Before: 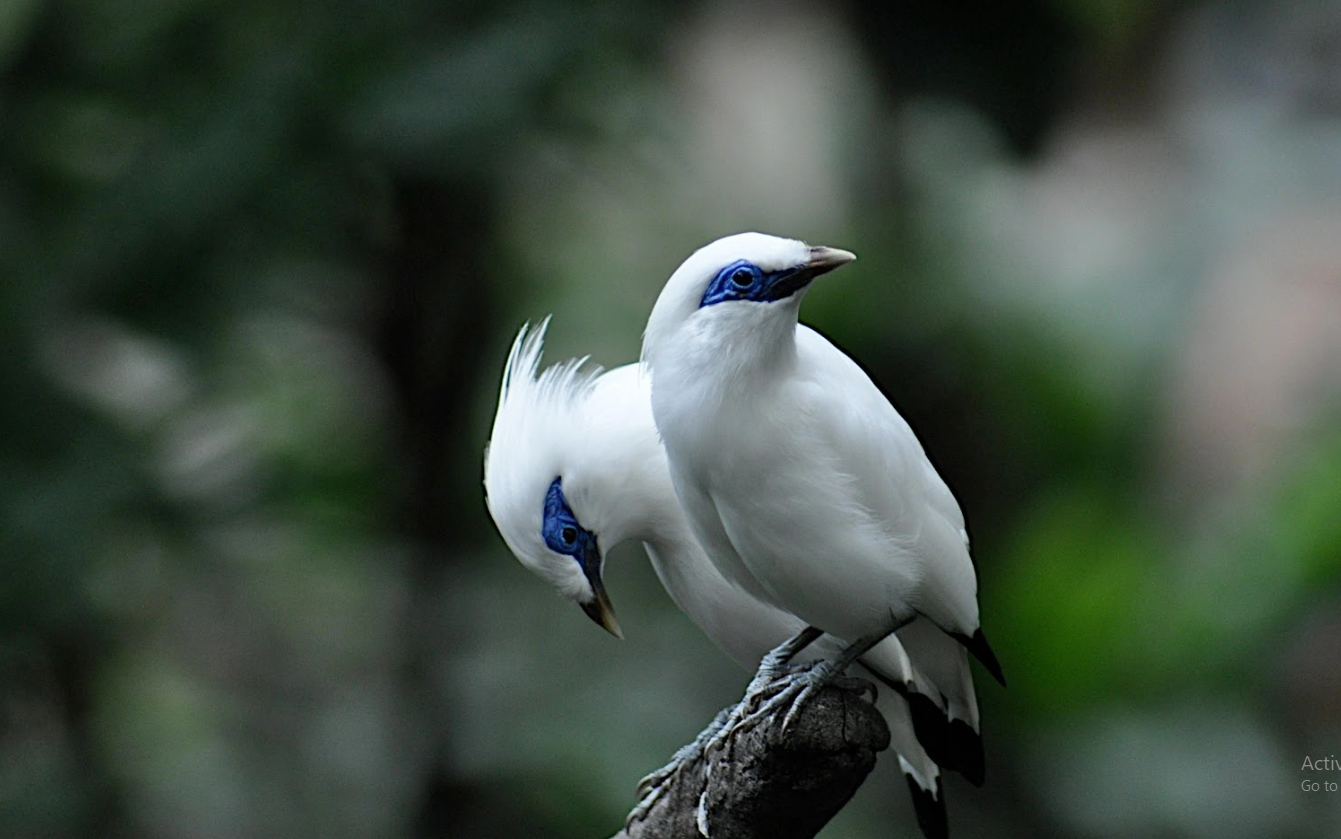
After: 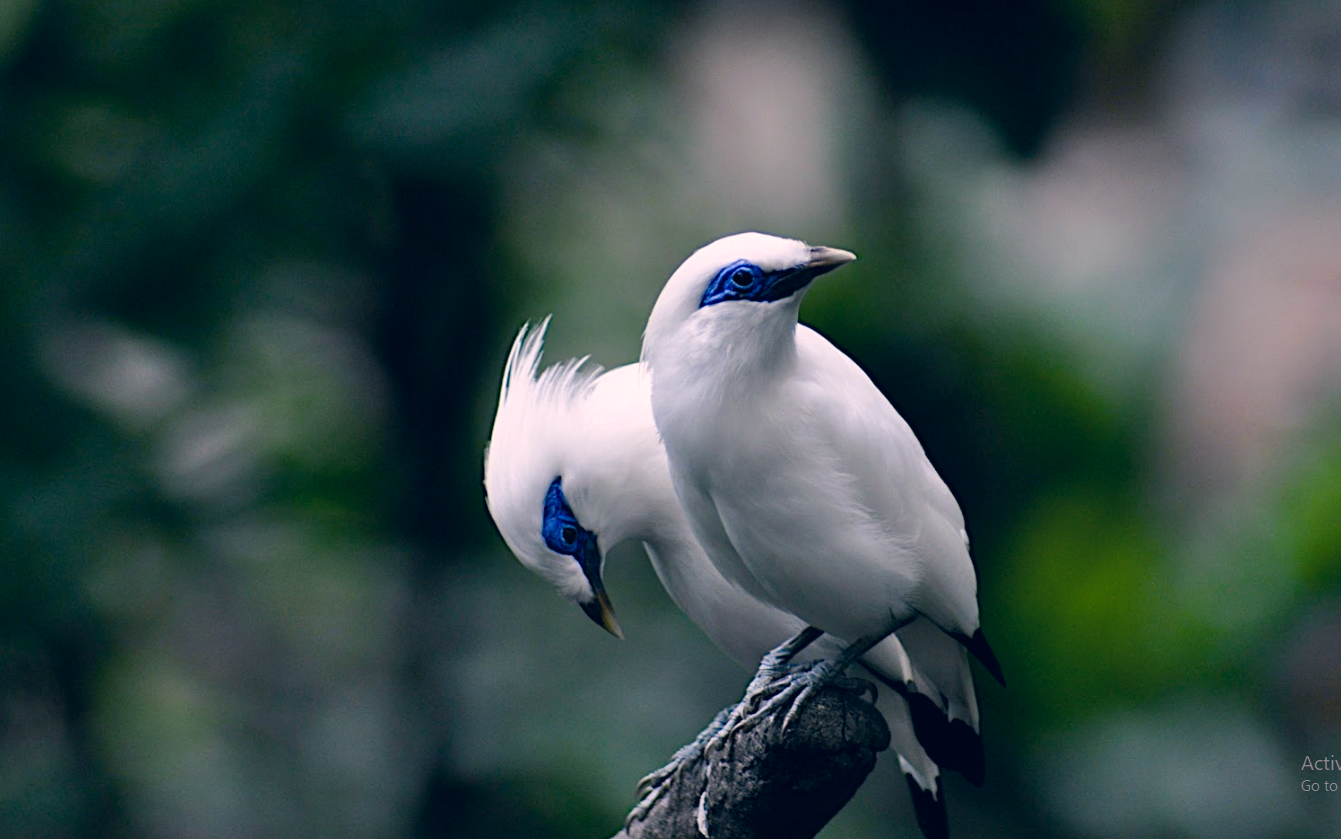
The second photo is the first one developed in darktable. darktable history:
color balance rgb: perceptual saturation grading › global saturation 35%, perceptual saturation grading › highlights -25%, perceptual saturation grading › shadows 50%
color correction: highlights a* 14.46, highlights b* 5.85, shadows a* -5.53, shadows b* -15.24, saturation 0.85
base curve: exposure shift 0, preserve colors none
tone curve: curves: ch0 [(0, 0) (0.003, 0.003) (0.011, 0.011) (0.025, 0.025) (0.044, 0.044) (0.069, 0.068) (0.1, 0.098) (0.136, 0.134) (0.177, 0.175) (0.224, 0.221) (0.277, 0.273) (0.335, 0.331) (0.399, 0.394) (0.468, 0.462) (0.543, 0.543) (0.623, 0.623) (0.709, 0.709) (0.801, 0.801) (0.898, 0.898) (1, 1)], preserve colors none
